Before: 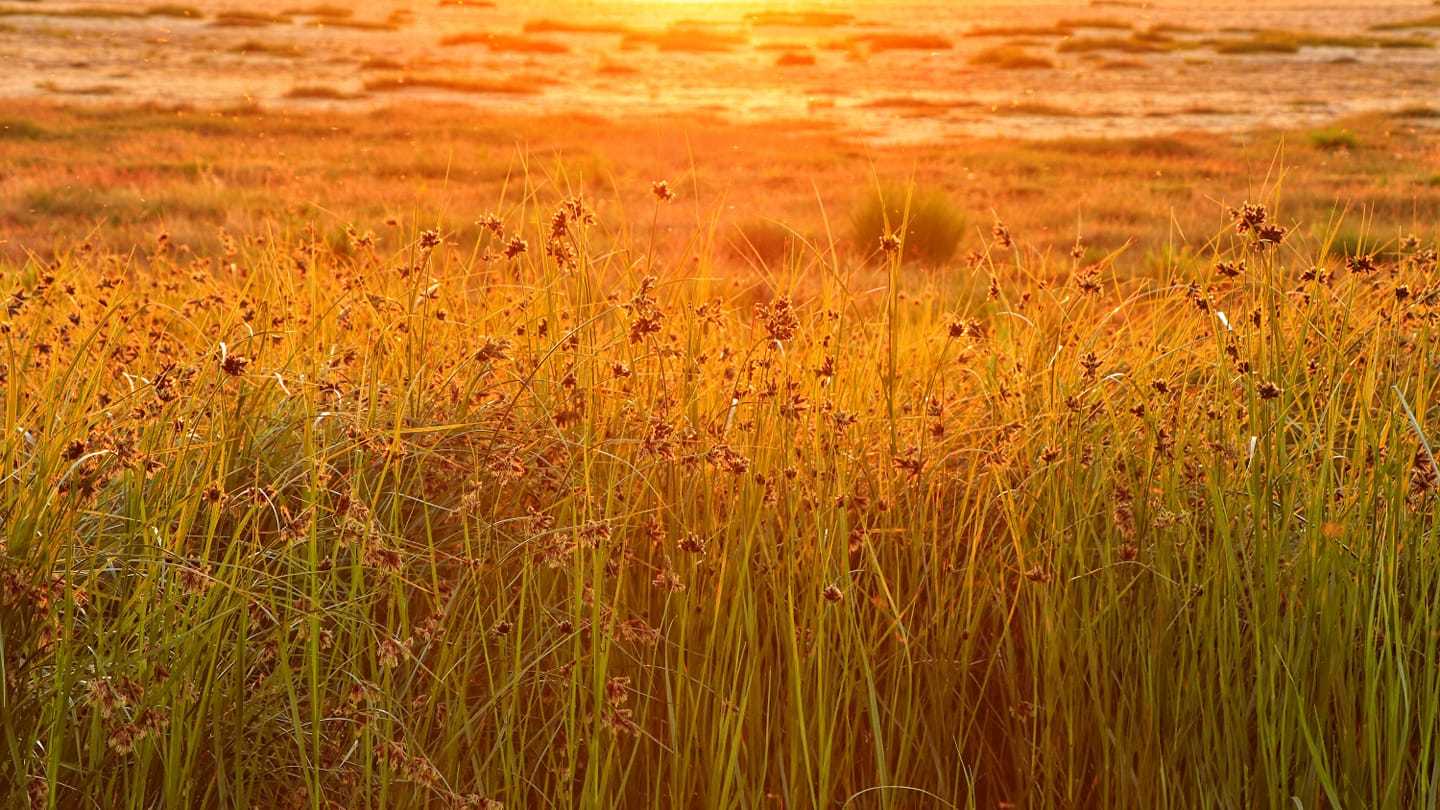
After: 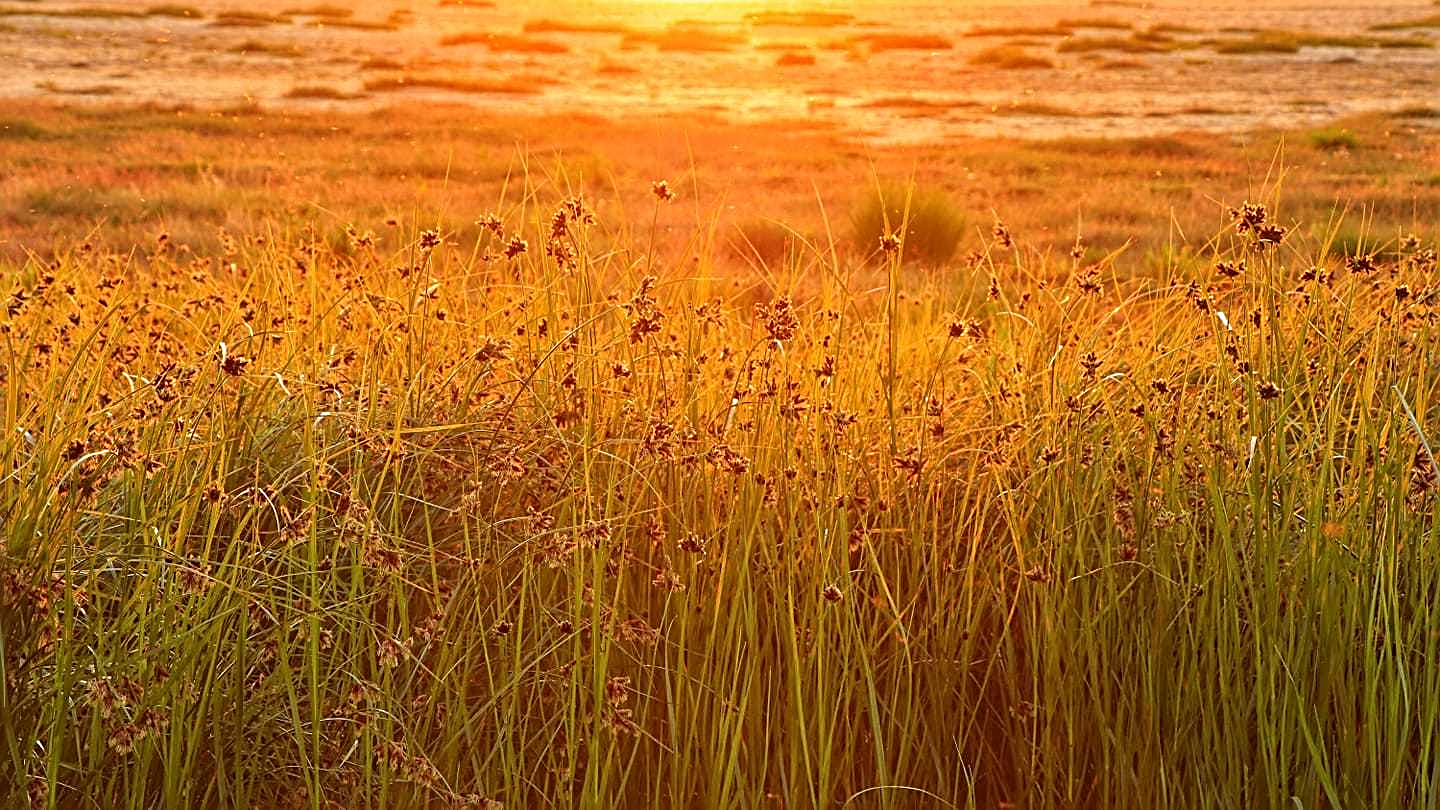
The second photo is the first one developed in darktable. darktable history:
tone equalizer: on, module defaults
sharpen: radius 2.531, amount 0.628
